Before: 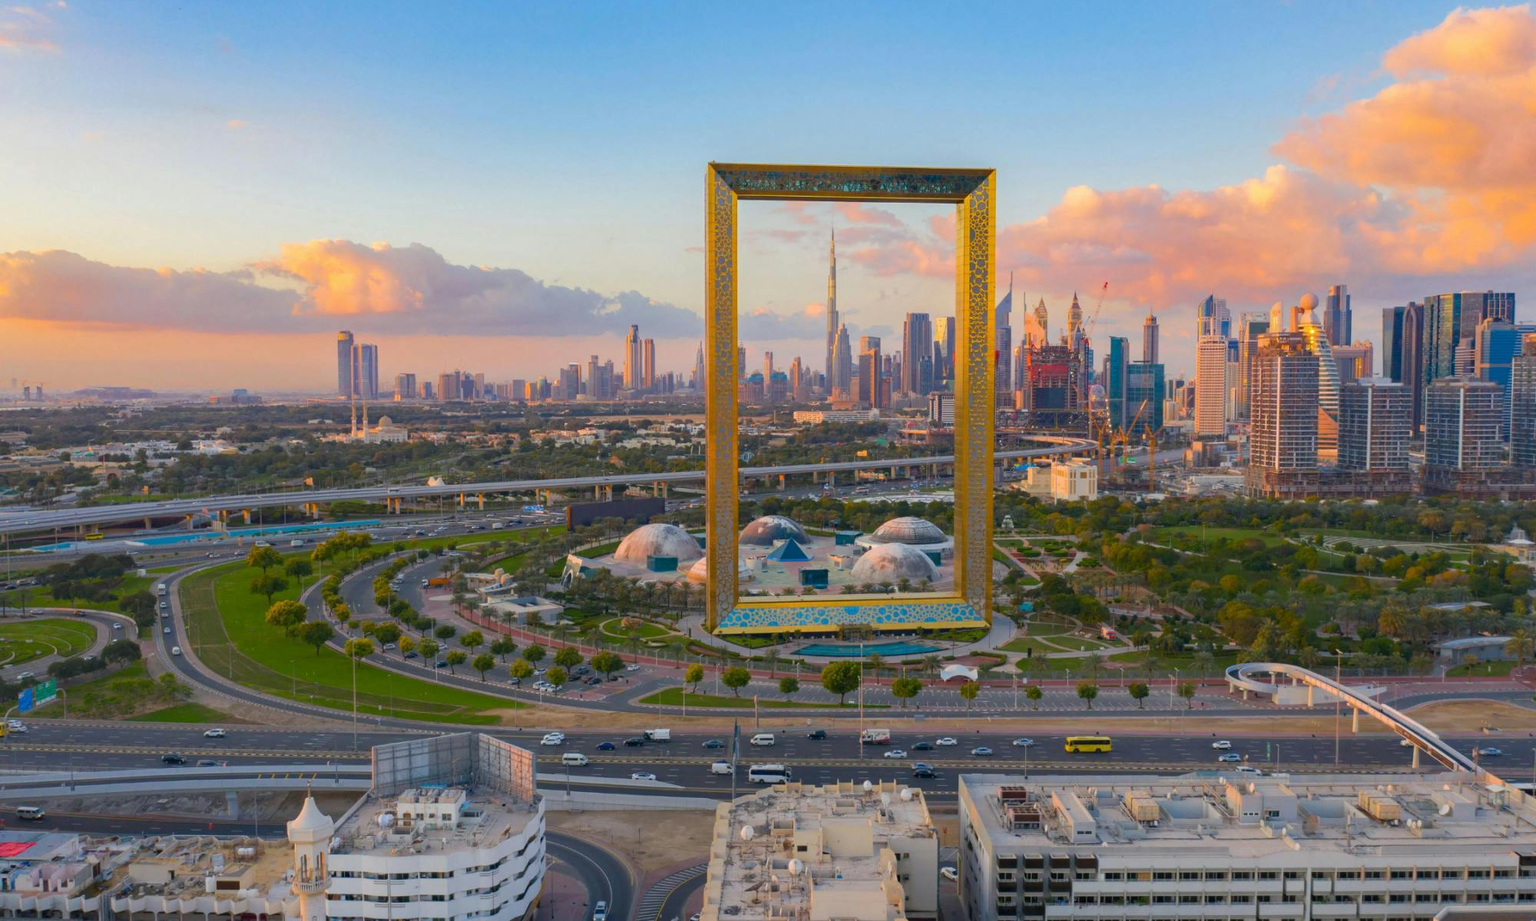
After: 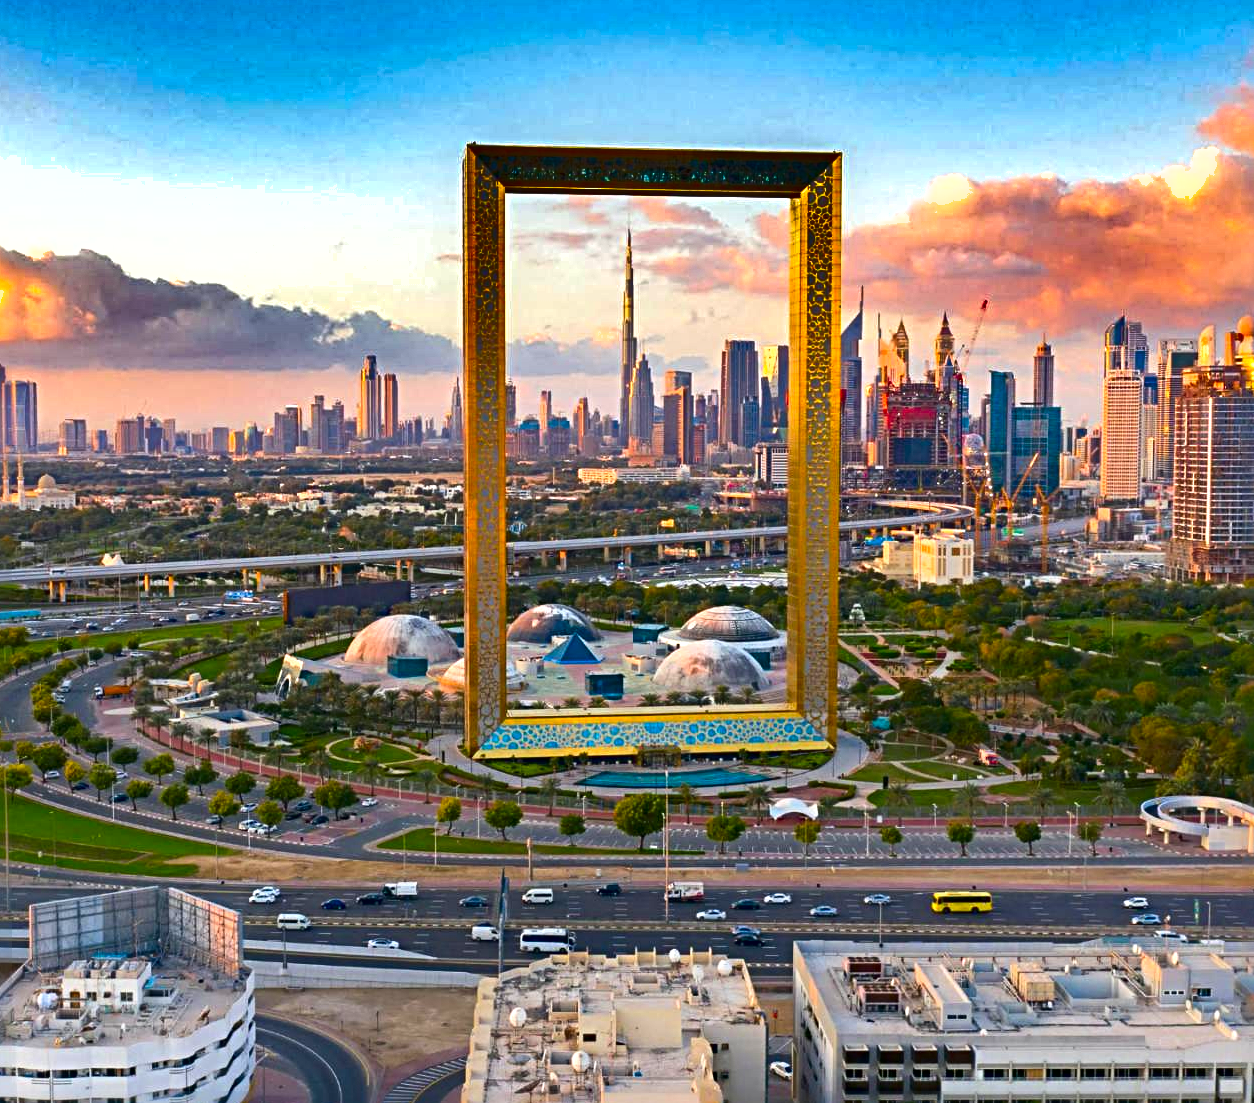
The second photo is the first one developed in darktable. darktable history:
exposure: black level correction 0, exposure 0.698 EV, compensate exposure bias true, compensate highlight preservation false
sharpen: radius 4.91
contrast brightness saturation: contrast 0.117, brightness -0.118, saturation 0.199
crop and rotate: left 22.784%, top 5.643%, right 14.499%, bottom 2.318%
shadows and highlights: shadows 24.15, highlights -78.52, soften with gaussian
